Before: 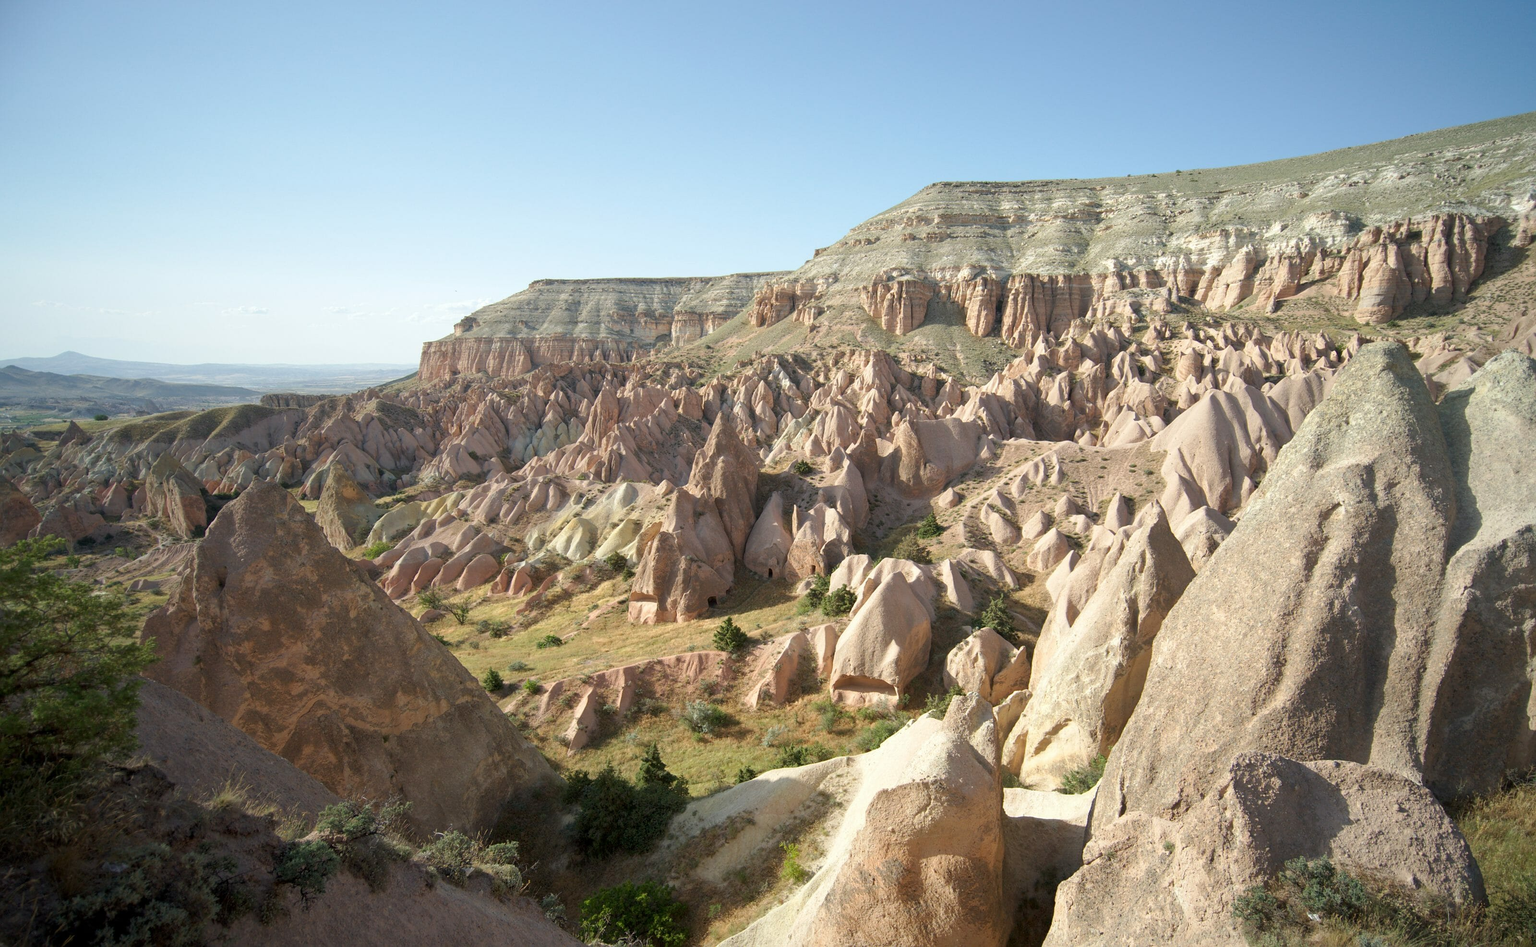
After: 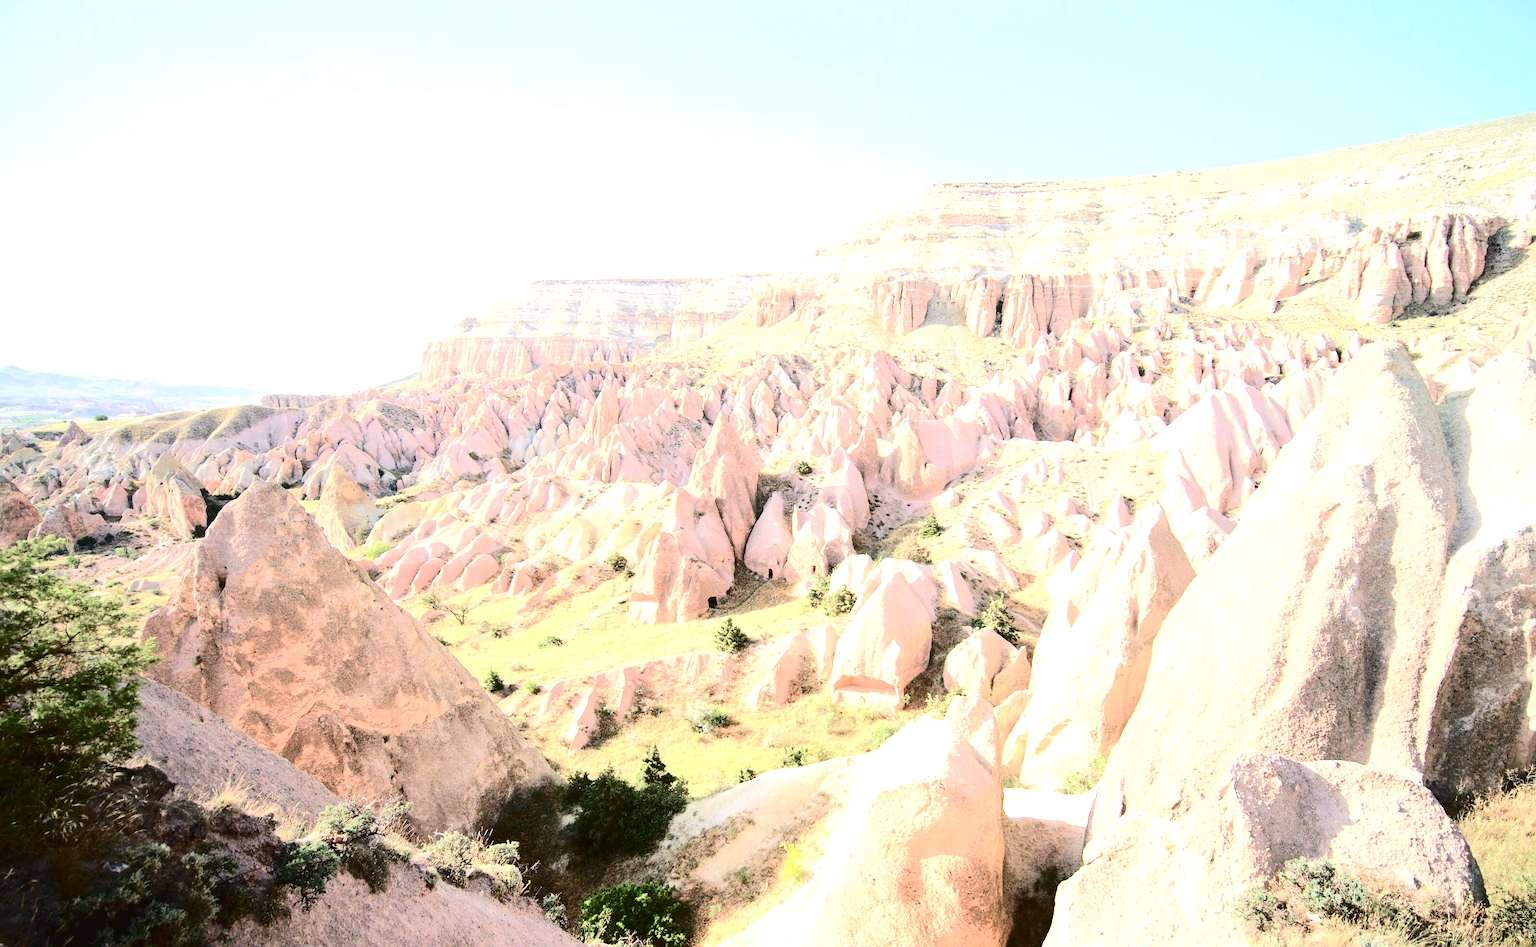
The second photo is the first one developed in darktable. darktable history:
exposure: black level correction 0, exposure 2 EV, compensate highlight preservation false
color balance rgb: shadows lift › chroma 2%, shadows lift › hue 135.47°, highlights gain › chroma 2%, highlights gain › hue 291.01°, global offset › luminance 0.5%, perceptual saturation grading › global saturation -10.8%, perceptual saturation grading › highlights -26.83%, perceptual saturation grading › shadows 21.25%, perceptual brilliance grading › highlights 17.77%, perceptual brilliance grading › mid-tones 31.71%, perceptual brilliance grading › shadows -31.01%, global vibrance 24.91%
contrast brightness saturation: contrast 0.28
tone curve: curves: ch0 [(0, 0.019) (0.204, 0.162) (0.491, 0.519) (0.748, 0.765) (1, 0.919)]; ch1 [(0, 0) (0.179, 0.173) (0.322, 0.32) (0.442, 0.447) (0.496, 0.504) (0.566, 0.585) (0.761, 0.803) (1, 1)]; ch2 [(0, 0) (0.434, 0.447) (0.483, 0.487) (0.555, 0.563) (0.697, 0.68) (1, 1)], color space Lab, independent channels, preserve colors none
